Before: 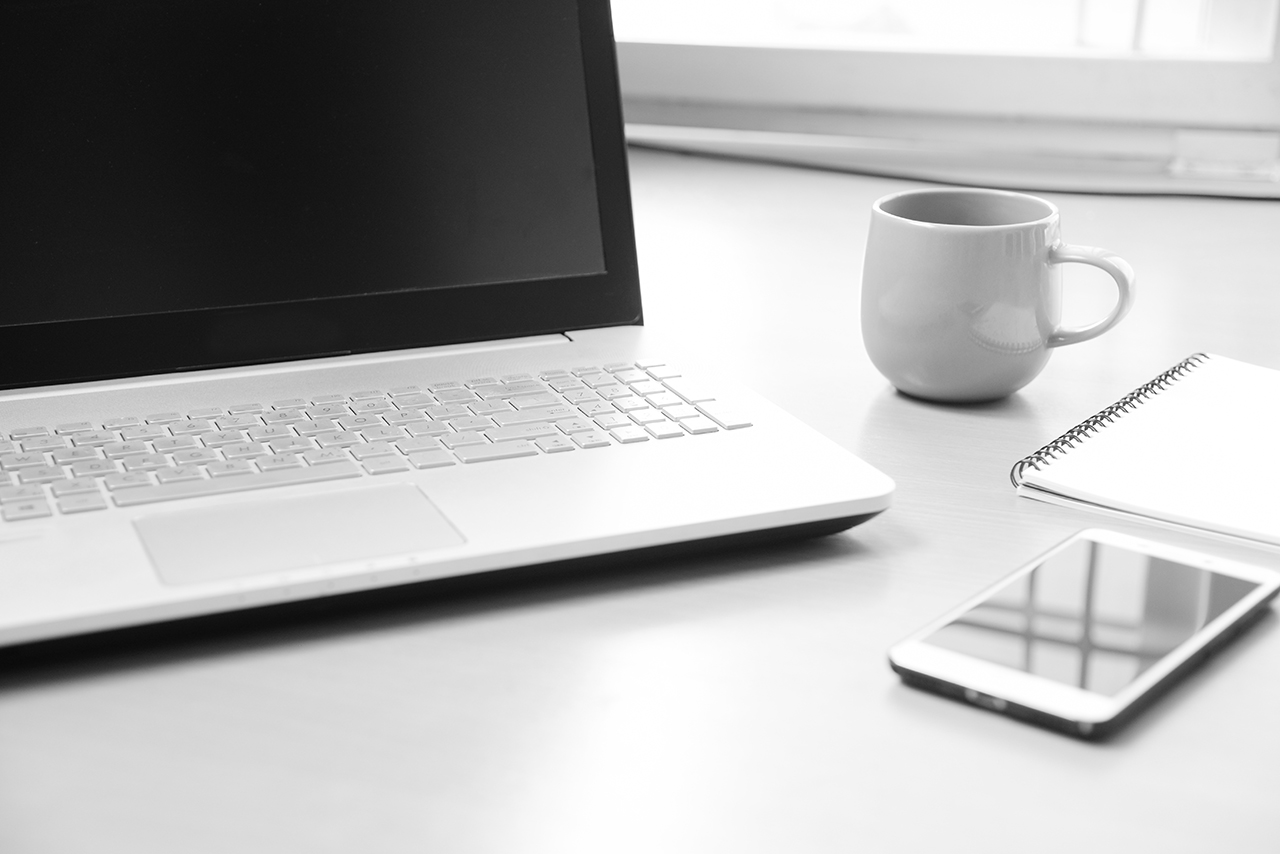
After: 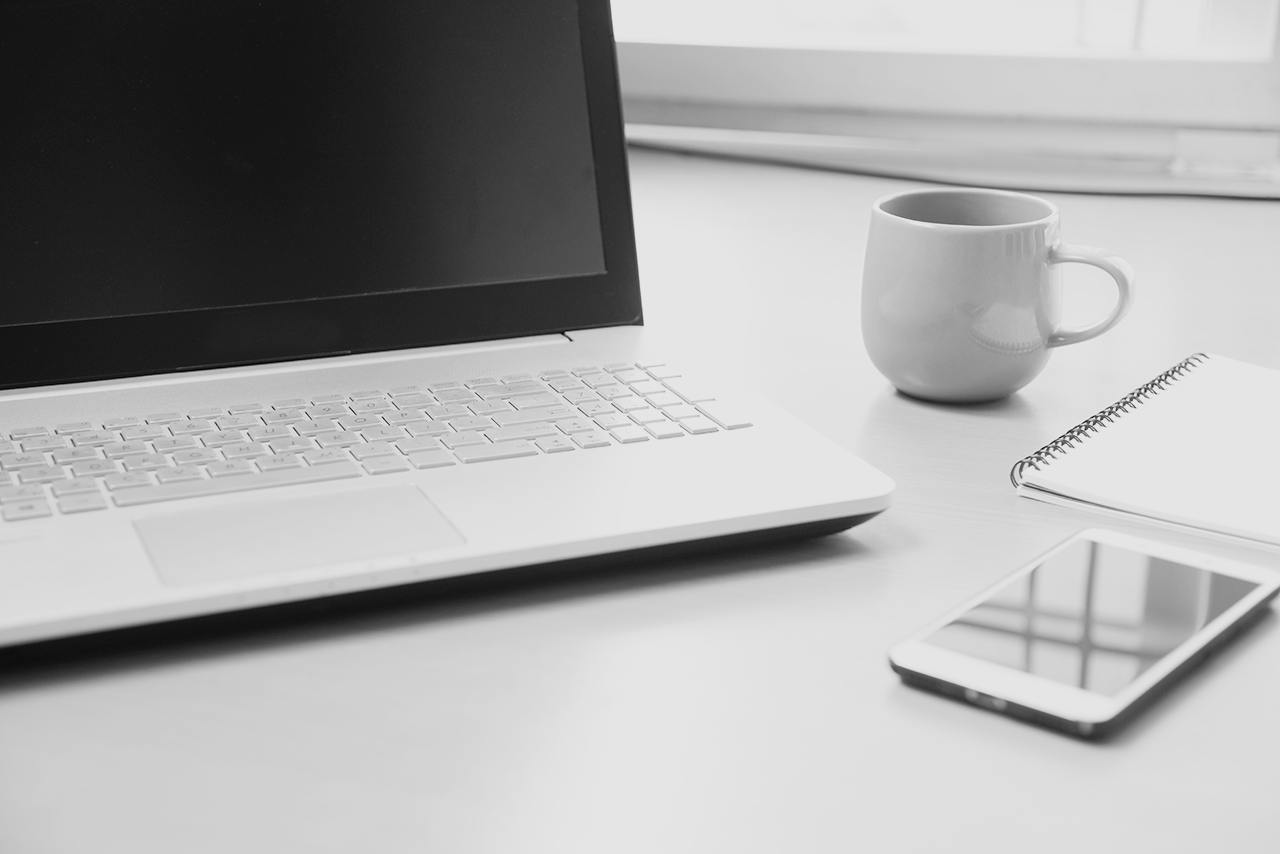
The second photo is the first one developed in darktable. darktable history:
color balance rgb: global vibrance 42.74%
rgb curve: curves: ch0 [(0, 0) (0.053, 0.068) (0.122, 0.128) (1, 1)]
sigmoid: contrast 1.22, skew 0.65
